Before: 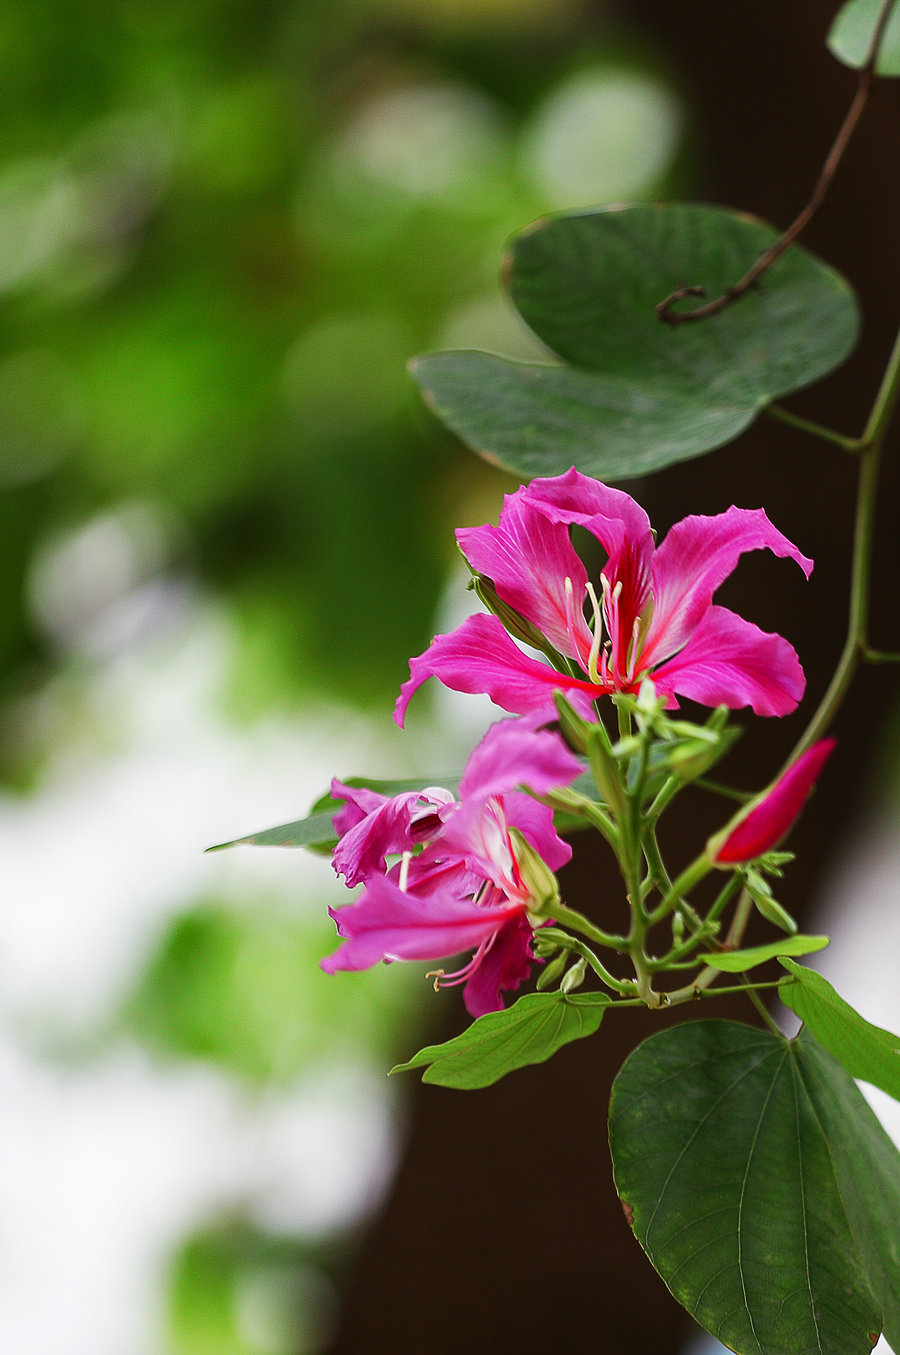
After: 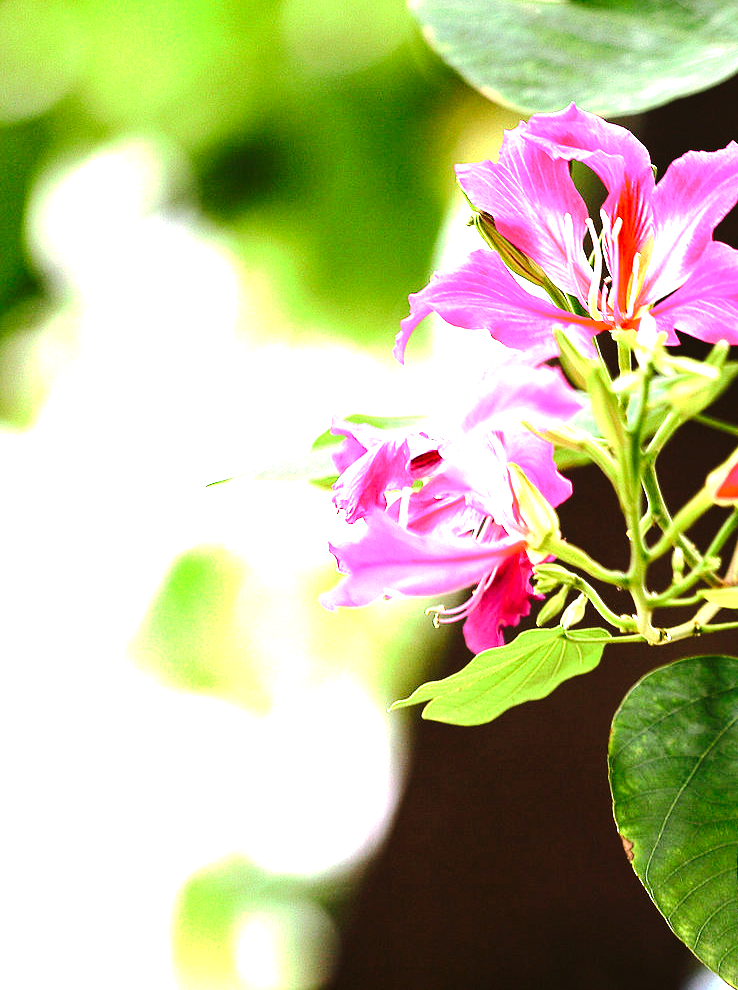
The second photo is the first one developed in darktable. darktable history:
crop: top 26.903%, right 17.962%
tone equalizer: -8 EV -0.771 EV, -7 EV -0.716 EV, -6 EV -0.588 EV, -5 EV -0.381 EV, -3 EV 0.398 EV, -2 EV 0.6 EV, -1 EV 0.695 EV, +0 EV 0.772 EV, edges refinement/feathering 500, mask exposure compensation -1.57 EV, preserve details no
exposure: black level correction 0, exposure 1.743 EV, compensate highlight preservation false
tone curve: curves: ch0 [(0.003, 0) (0.066, 0.031) (0.16, 0.089) (0.269, 0.218) (0.395, 0.408) (0.517, 0.56) (0.684, 0.734) (0.791, 0.814) (1, 1)]; ch1 [(0, 0) (0.164, 0.115) (0.337, 0.332) (0.39, 0.398) (0.464, 0.461) (0.501, 0.5) (0.507, 0.5) (0.534, 0.532) (0.577, 0.59) (0.652, 0.681) (0.733, 0.764) (0.819, 0.823) (1, 1)]; ch2 [(0, 0) (0.337, 0.382) (0.464, 0.476) (0.501, 0.5) (0.527, 0.54) (0.551, 0.565) (0.628, 0.632) (0.689, 0.686) (1, 1)], preserve colors none
